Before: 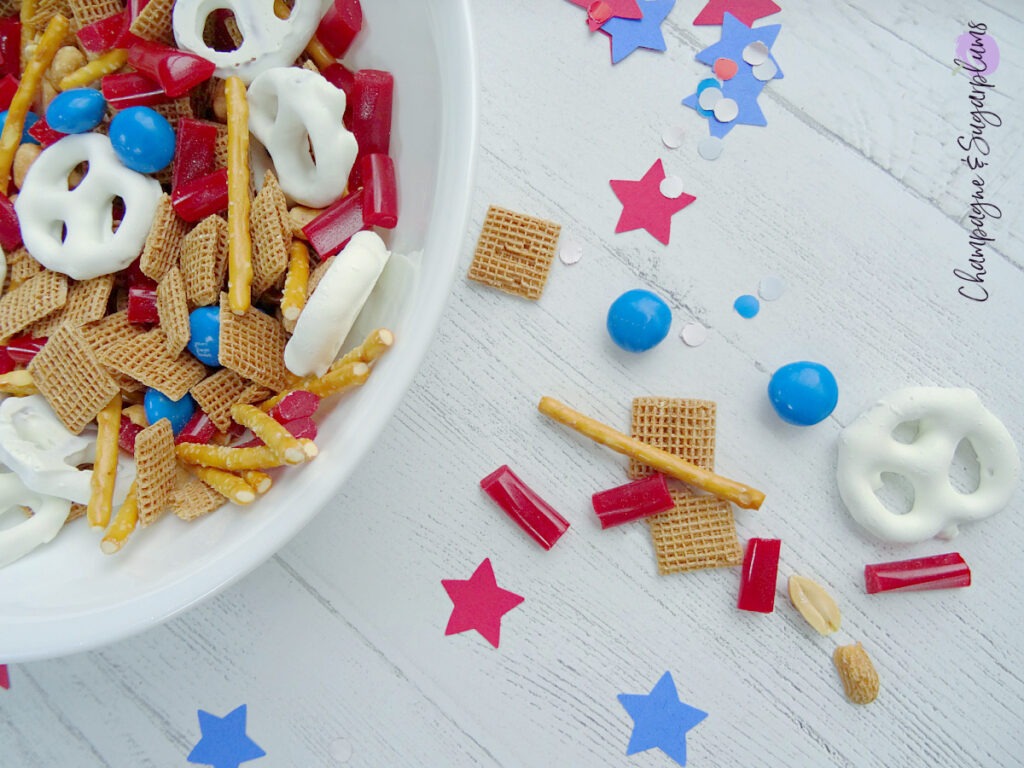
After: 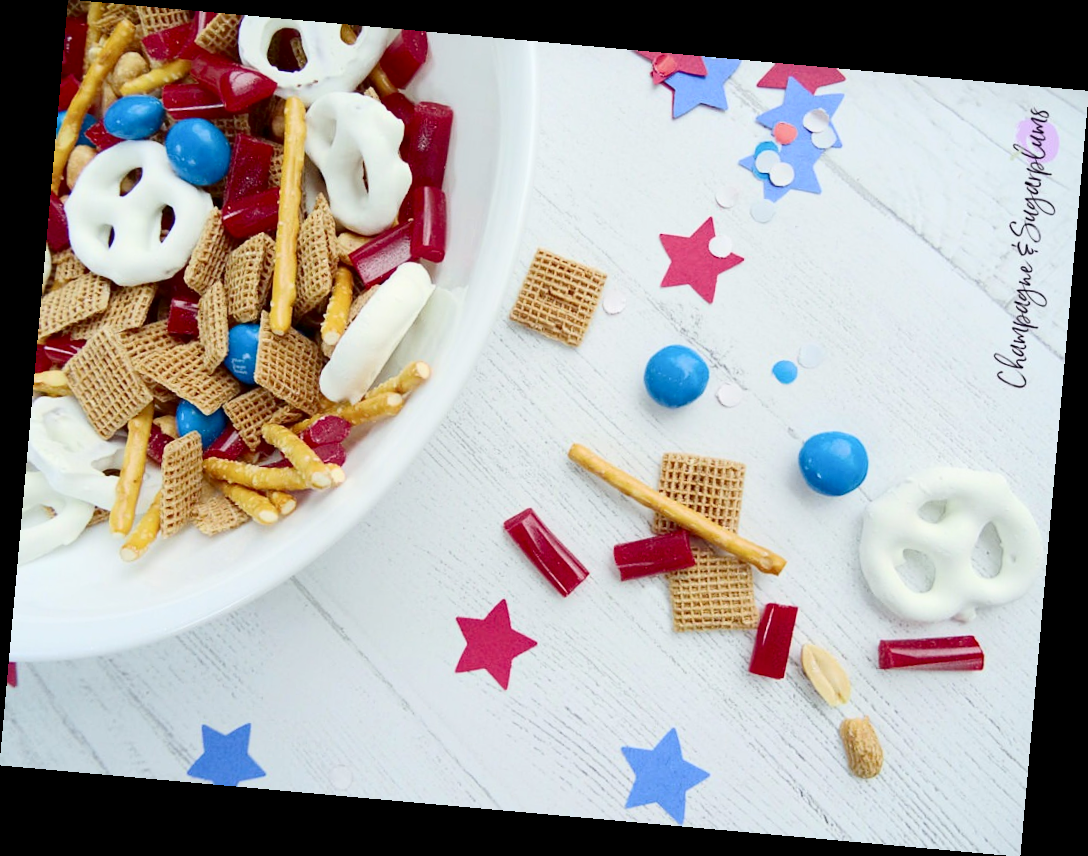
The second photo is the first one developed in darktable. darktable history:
contrast brightness saturation: contrast 0.28
rotate and perspective: rotation 5.12°, automatic cropping off
